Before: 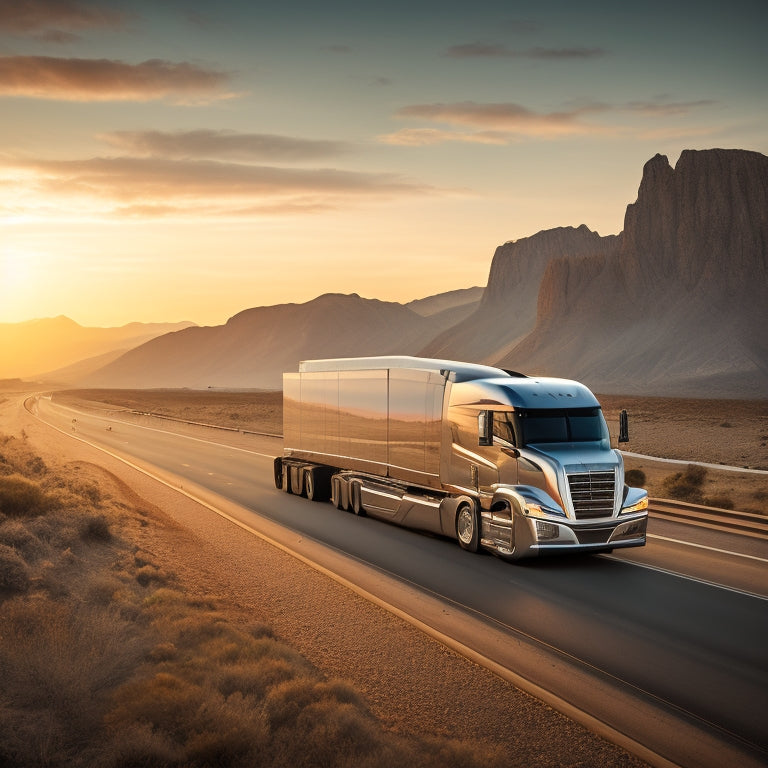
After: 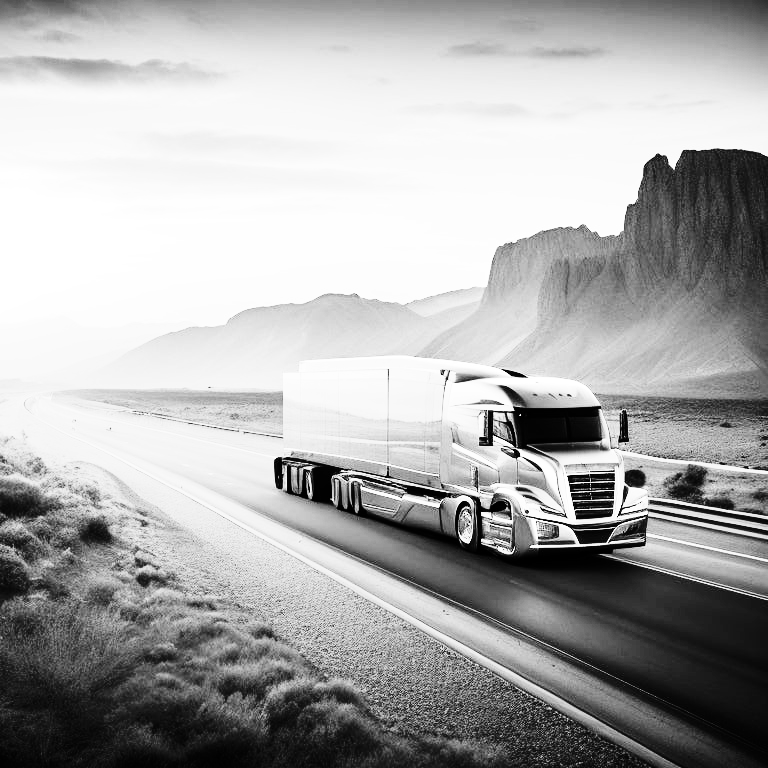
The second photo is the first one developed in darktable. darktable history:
exposure: exposure 0.2 EV, compensate highlight preservation false
monochrome: a 2.21, b -1.33, size 2.2
rgb curve: curves: ch0 [(0, 0) (0.21, 0.15) (0.24, 0.21) (0.5, 0.75) (0.75, 0.96) (0.89, 0.99) (1, 1)]; ch1 [(0, 0.02) (0.21, 0.13) (0.25, 0.2) (0.5, 0.67) (0.75, 0.9) (0.89, 0.97) (1, 1)]; ch2 [(0, 0.02) (0.21, 0.13) (0.25, 0.2) (0.5, 0.67) (0.75, 0.9) (0.89, 0.97) (1, 1)], compensate middle gray true
base curve: curves: ch0 [(0, 0) (0.036, 0.025) (0.121, 0.166) (0.206, 0.329) (0.605, 0.79) (1, 1)], preserve colors none
